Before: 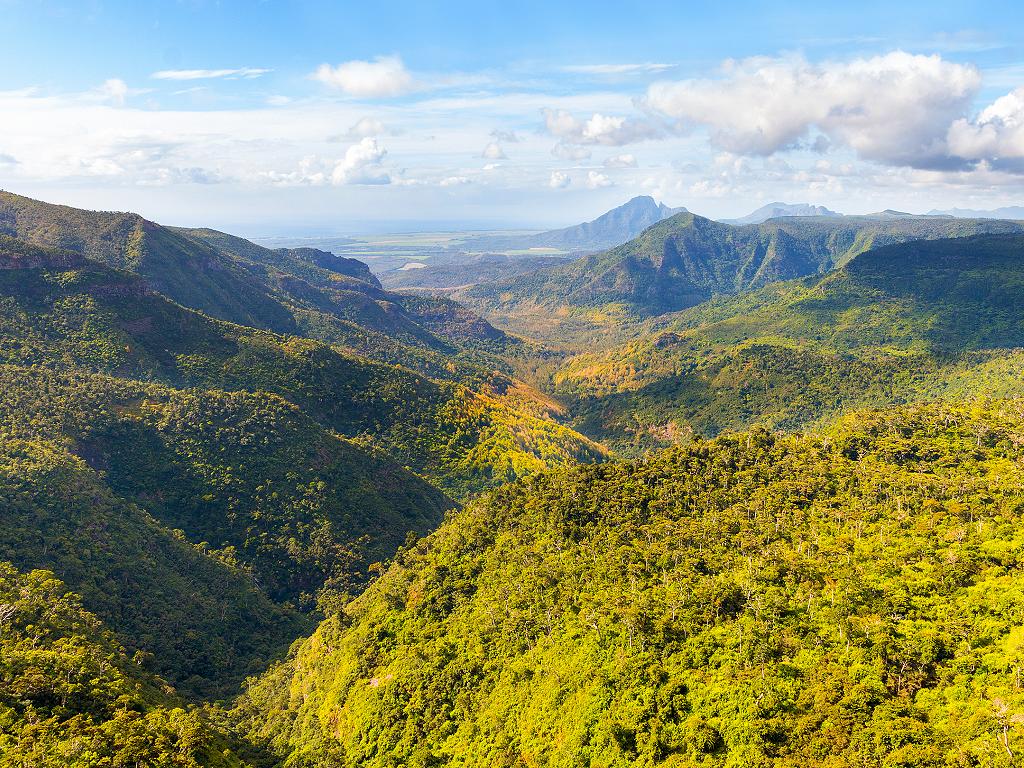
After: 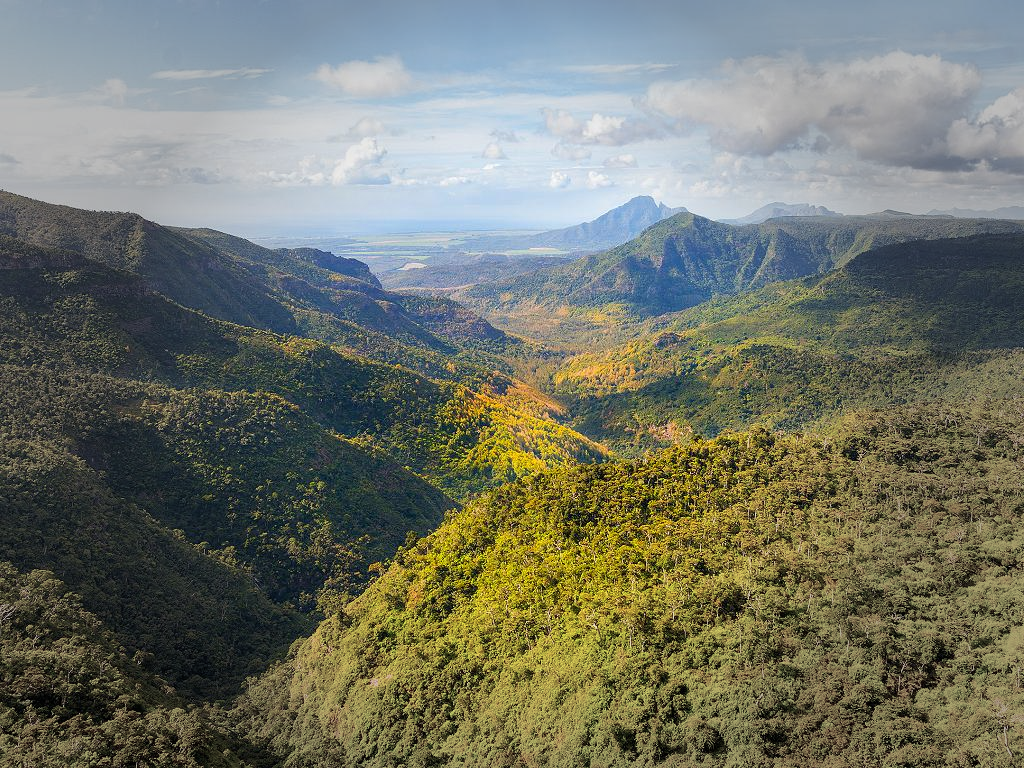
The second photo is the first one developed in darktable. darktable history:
vignetting: fall-off start 40%, fall-off radius 40%
